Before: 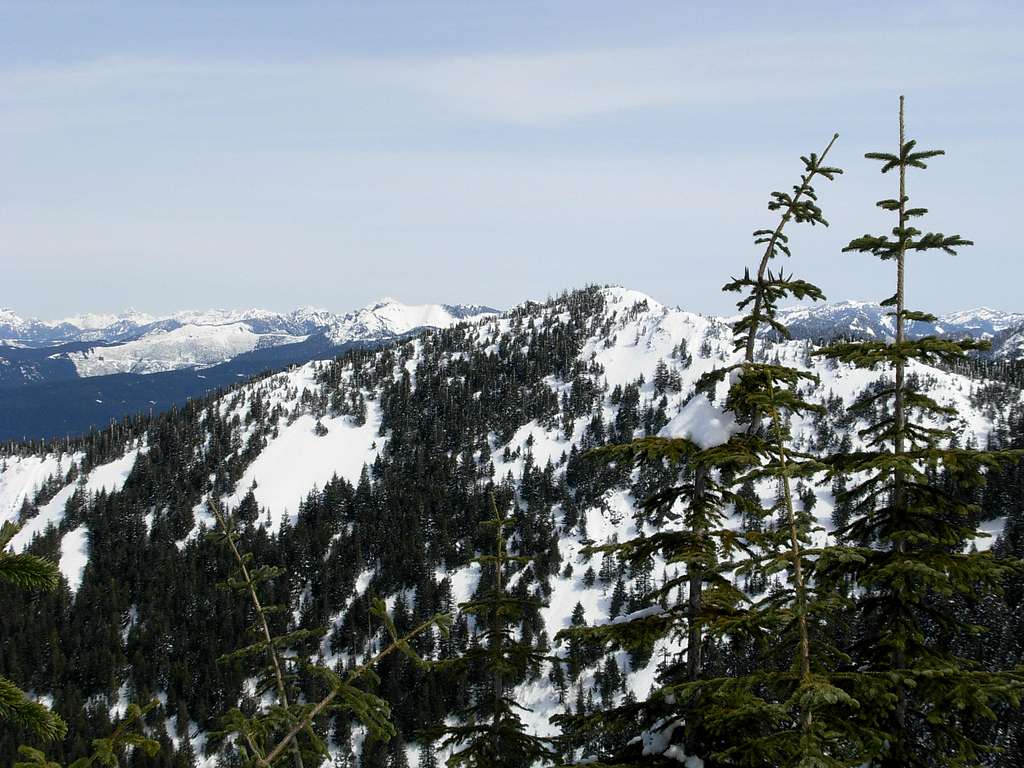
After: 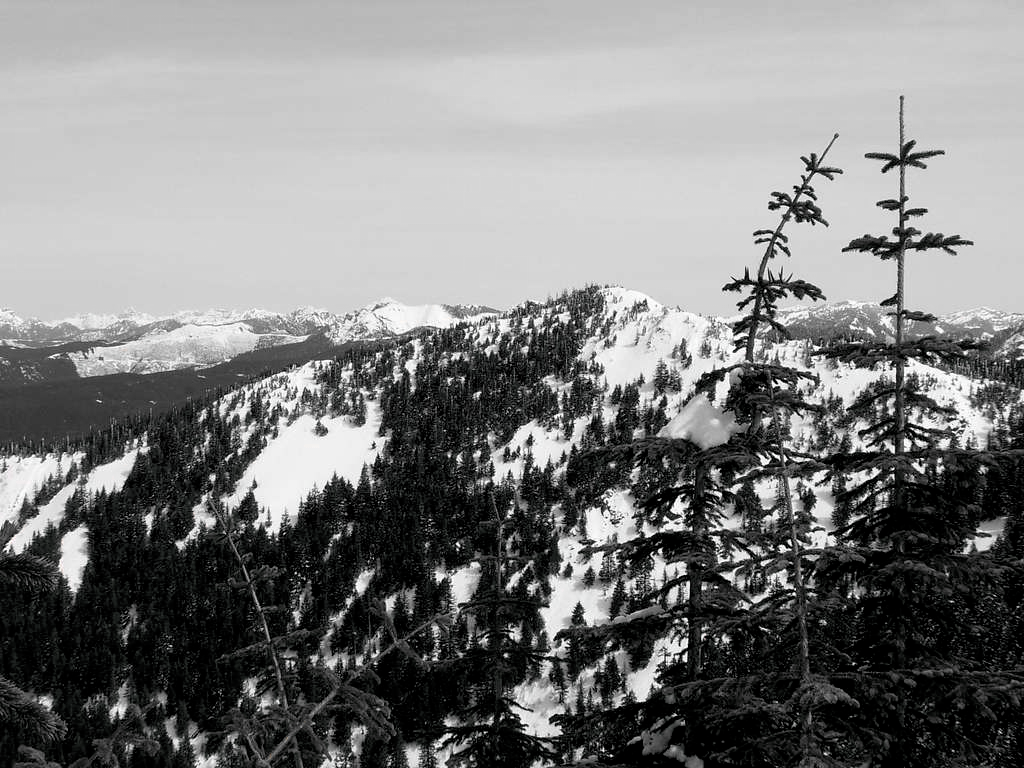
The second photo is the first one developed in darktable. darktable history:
color zones: curves: ch0 [(0, 0.65) (0.096, 0.644) (0.221, 0.539) (0.429, 0.5) (0.571, 0.5) (0.714, 0.5) (0.857, 0.5) (1, 0.65)]; ch1 [(0, 0.5) (0.143, 0.5) (0.257, -0.002) (0.429, 0.04) (0.571, -0.001) (0.714, -0.015) (0.857, 0.024) (1, 0.5)]
color balance rgb: shadows lift › luminance -7.346%, shadows lift › chroma 2.316%, shadows lift › hue 165.93°, global offset › luminance -0.328%, global offset › chroma 0.114%, global offset › hue 166.48°, linear chroma grading › global chroma 25.252%, perceptual saturation grading › global saturation 20%, perceptual saturation grading › highlights -24.944%, perceptual saturation grading › shadows 50.018%, global vibrance 30.247%
